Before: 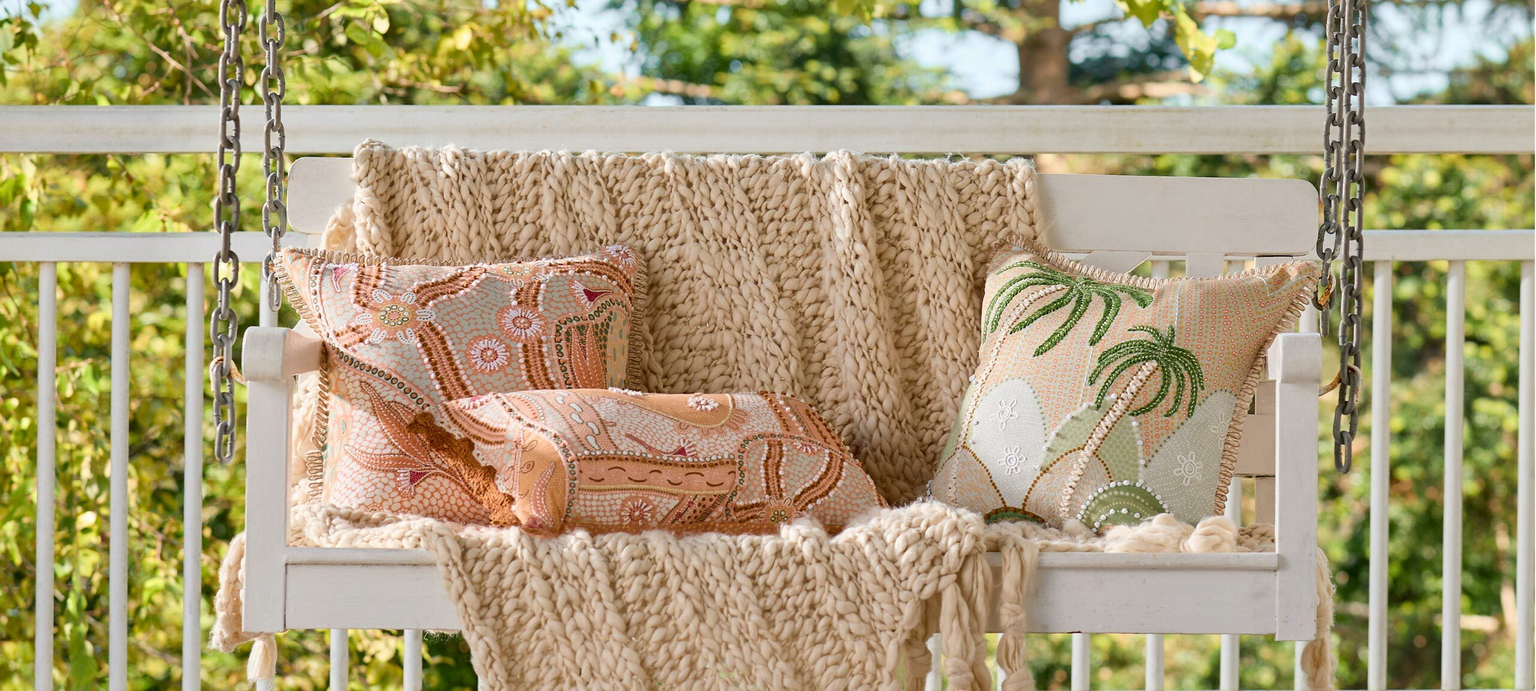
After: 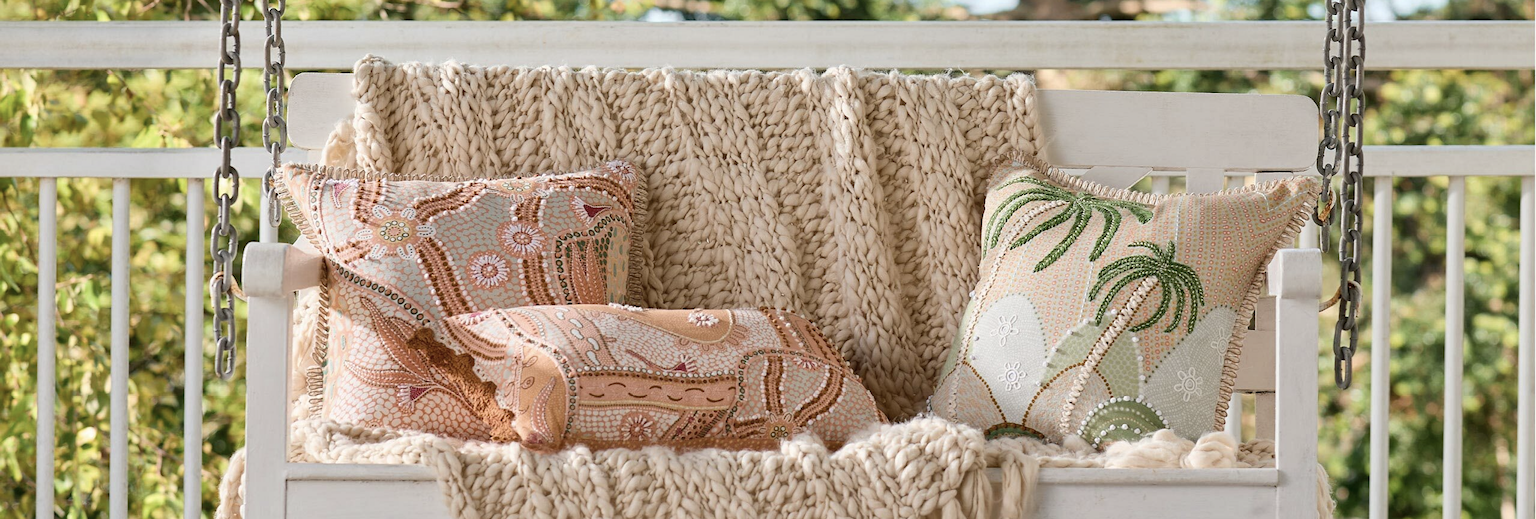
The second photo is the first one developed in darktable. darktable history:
contrast brightness saturation: contrast 0.063, brightness -0.005, saturation -0.235
crop and rotate: top 12.241%, bottom 12.562%
